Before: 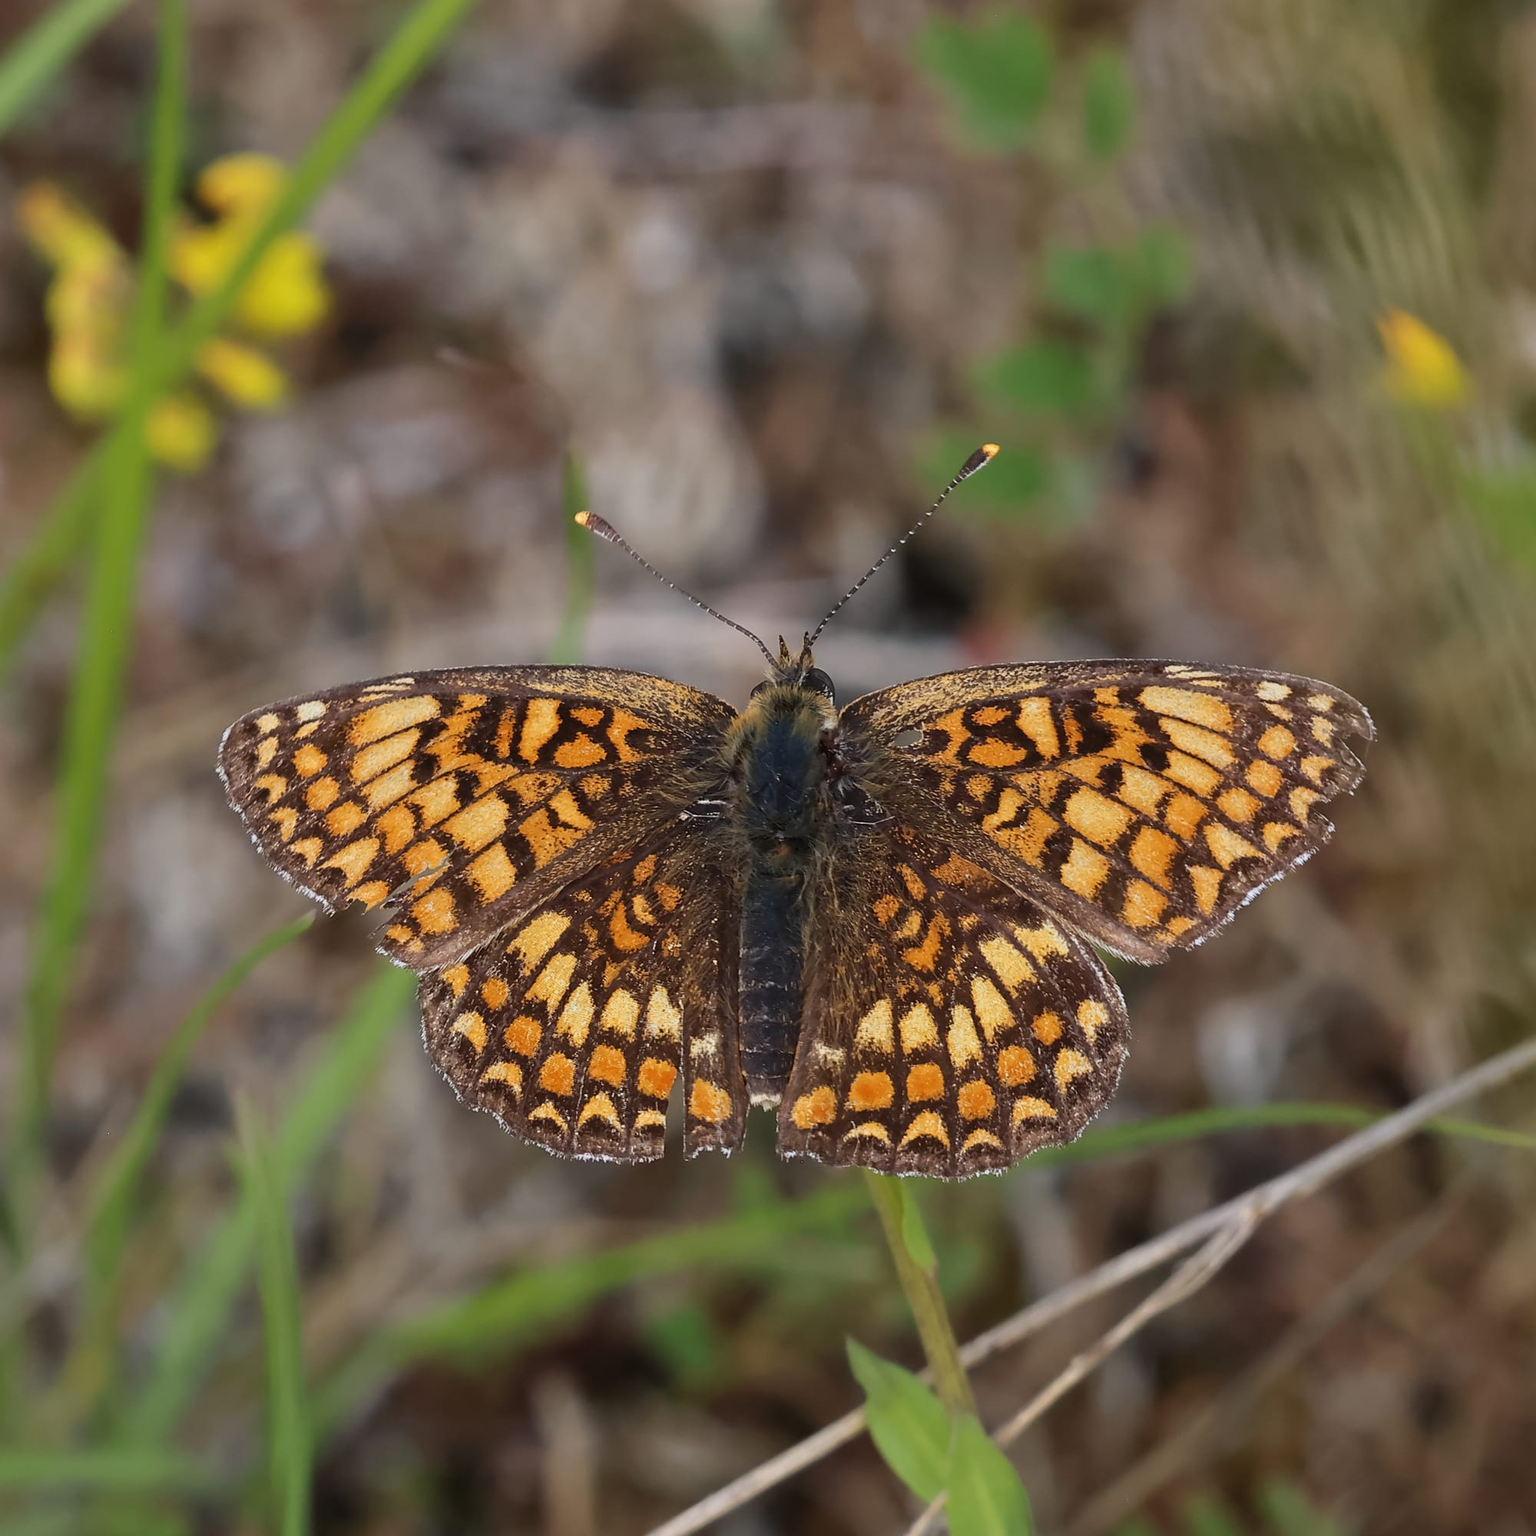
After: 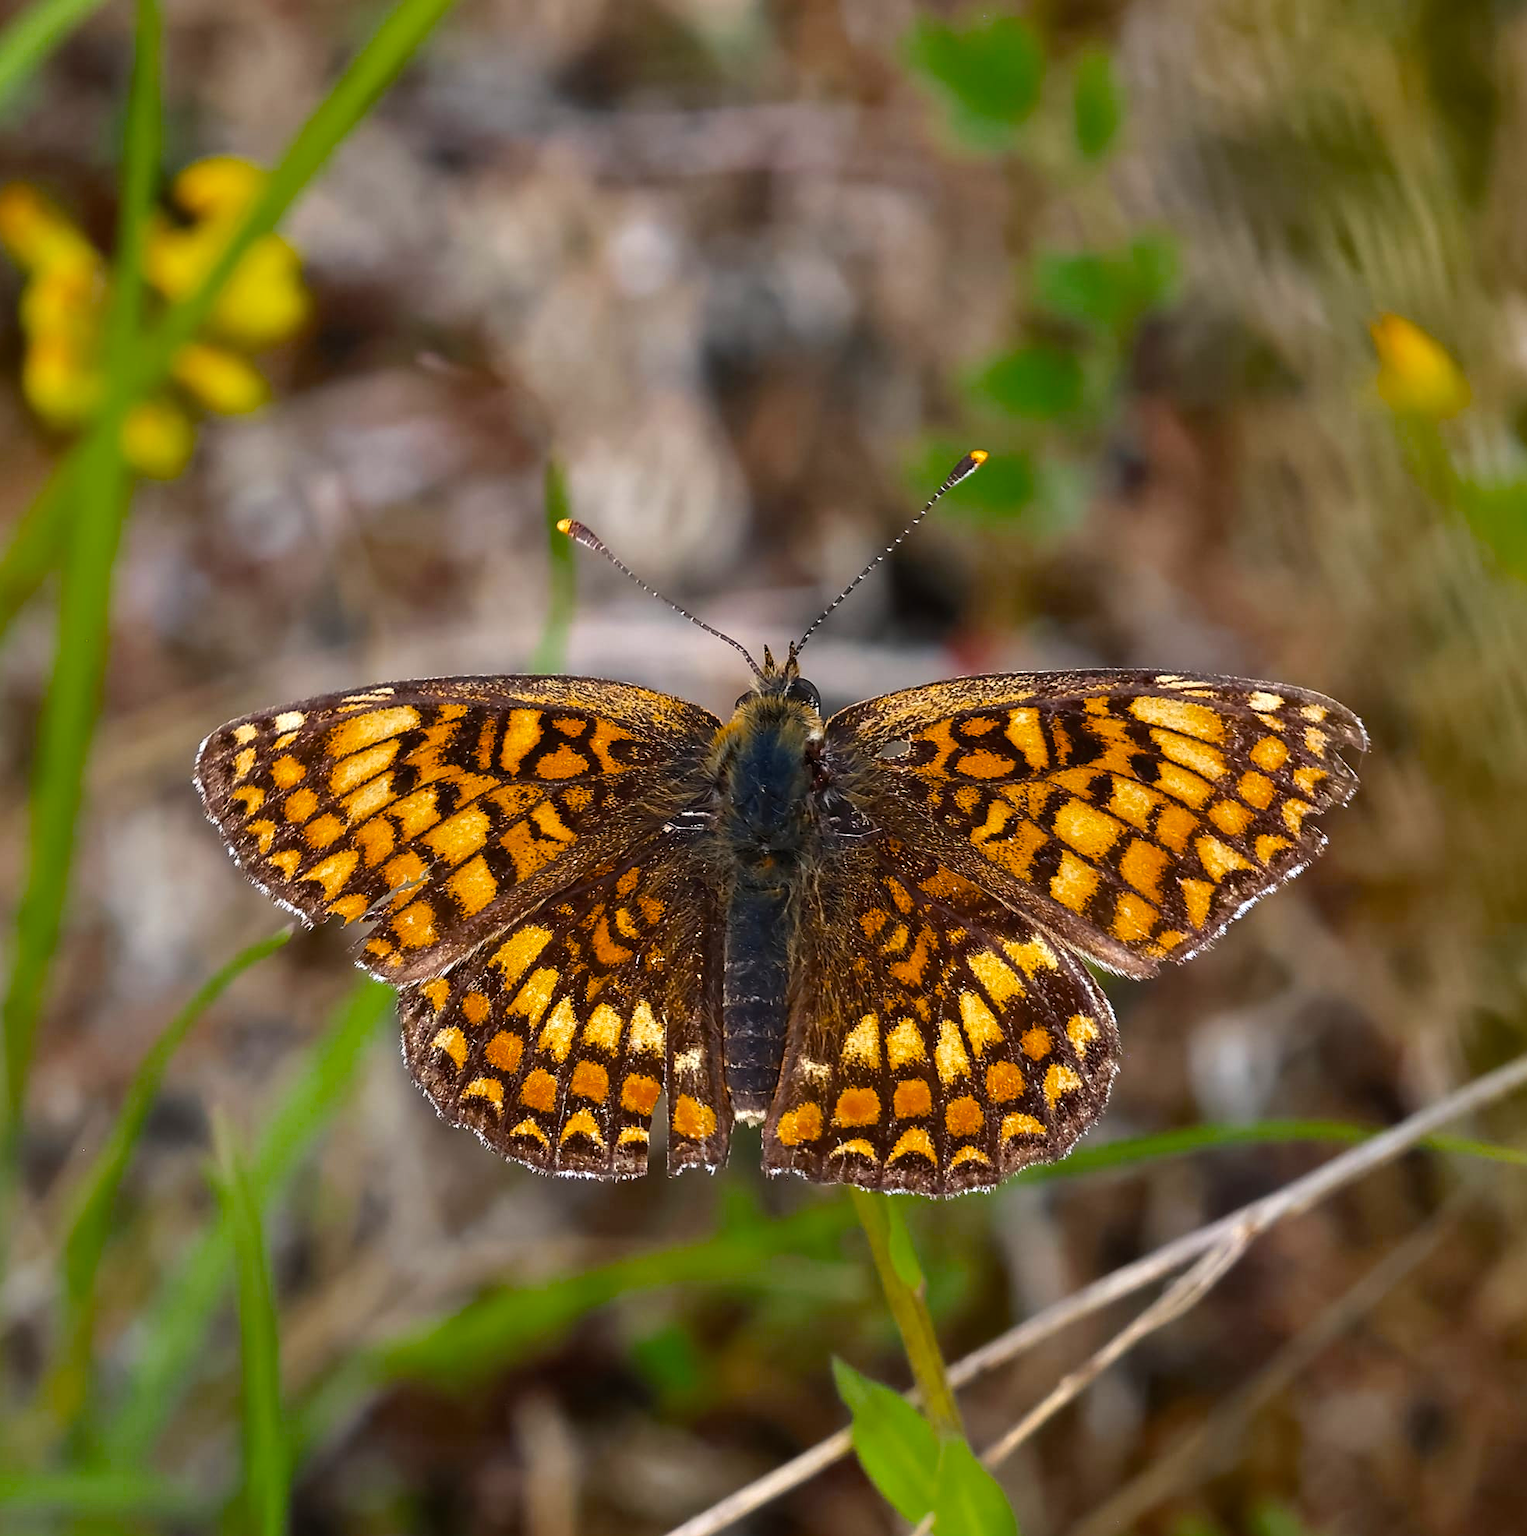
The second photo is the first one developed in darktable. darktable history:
crop: left 1.712%, right 0.273%, bottom 1.445%
color balance rgb: perceptual saturation grading › global saturation 29.559%, global vibrance 9.243%, contrast 15.59%, saturation formula JzAzBz (2021)
exposure: exposure 0.292 EV, compensate exposure bias true, compensate highlight preservation false
